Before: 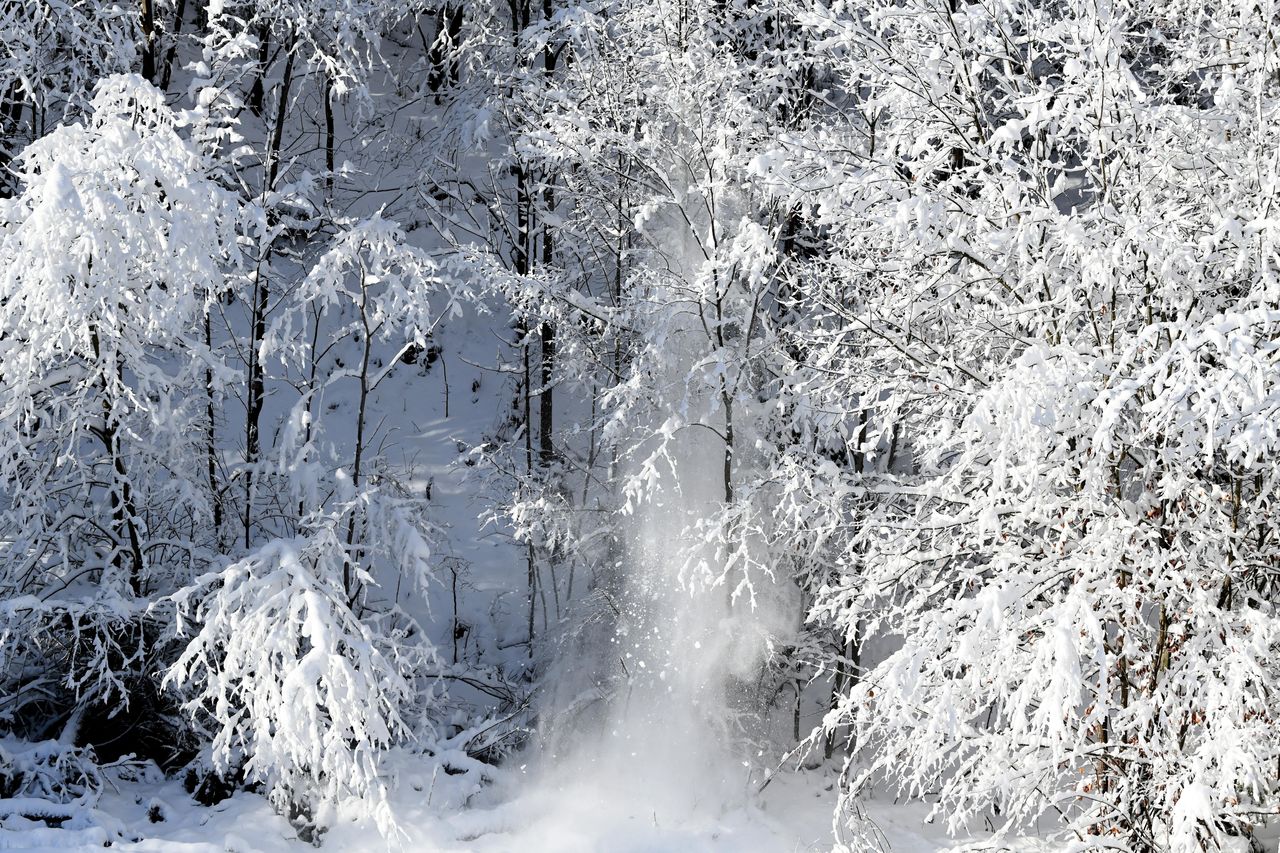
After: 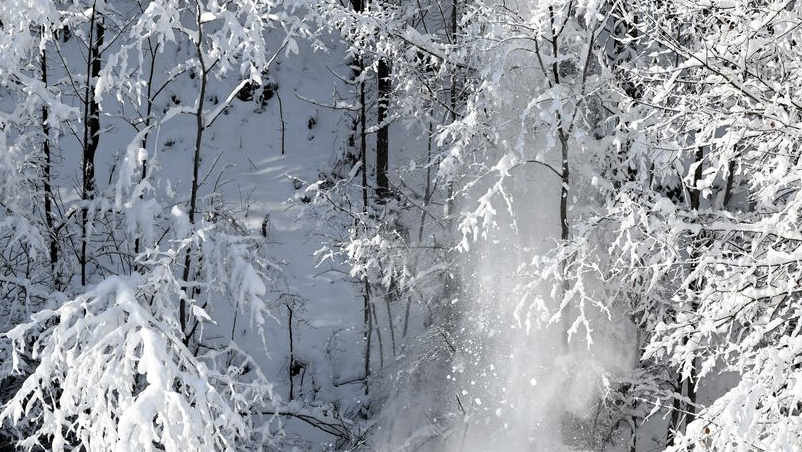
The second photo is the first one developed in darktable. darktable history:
crop: left 12.859%, top 30.94%, right 24.473%, bottom 16.057%
color zones: curves: ch0 [(0.004, 0.306) (0.107, 0.448) (0.252, 0.656) (0.41, 0.398) (0.595, 0.515) (0.768, 0.628)]; ch1 [(0.07, 0.323) (0.151, 0.452) (0.252, 0.608) (0.346, 0.221) (0.463, 0.189) (0.61, 0.368) (0.735, 0.395) (0.921, 0.412)]; ch2 [(0, 0.476) (0.132, 0.512) (0.243, 0.512) (0.397, 0.48) (0.522, 0.376) (0.634, 0.536) (0.761, 0.46)]
